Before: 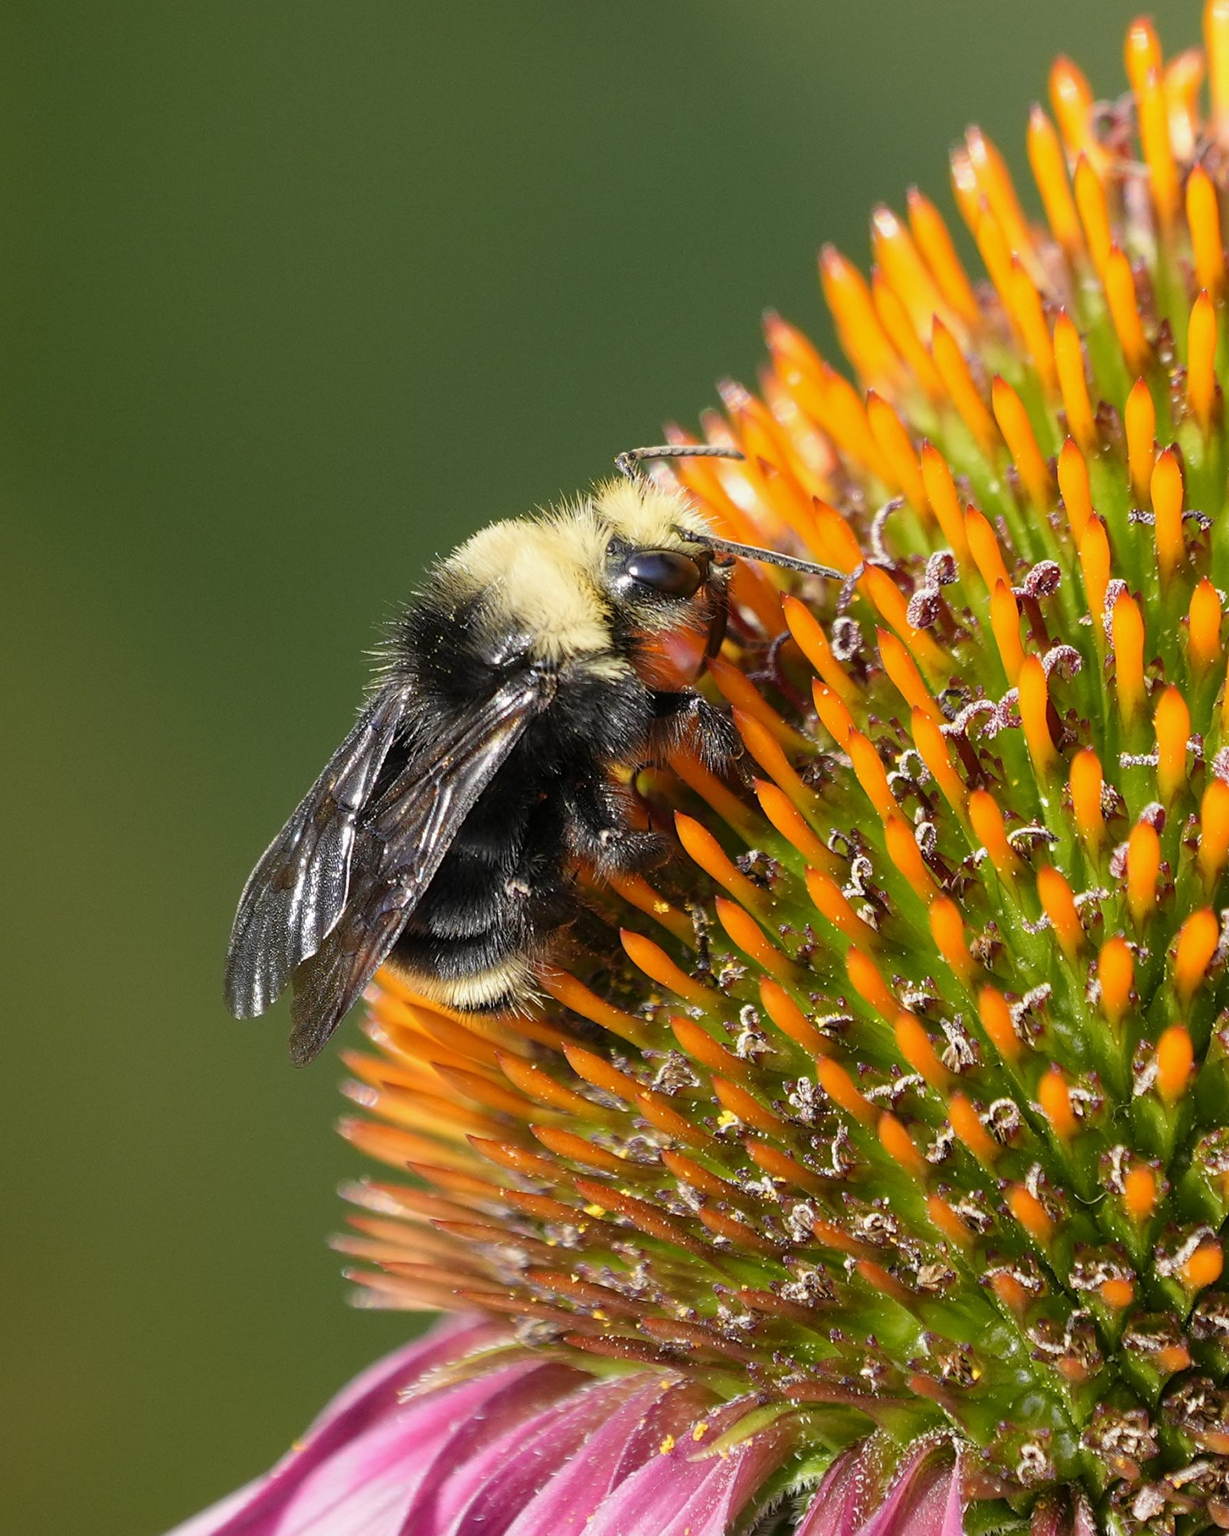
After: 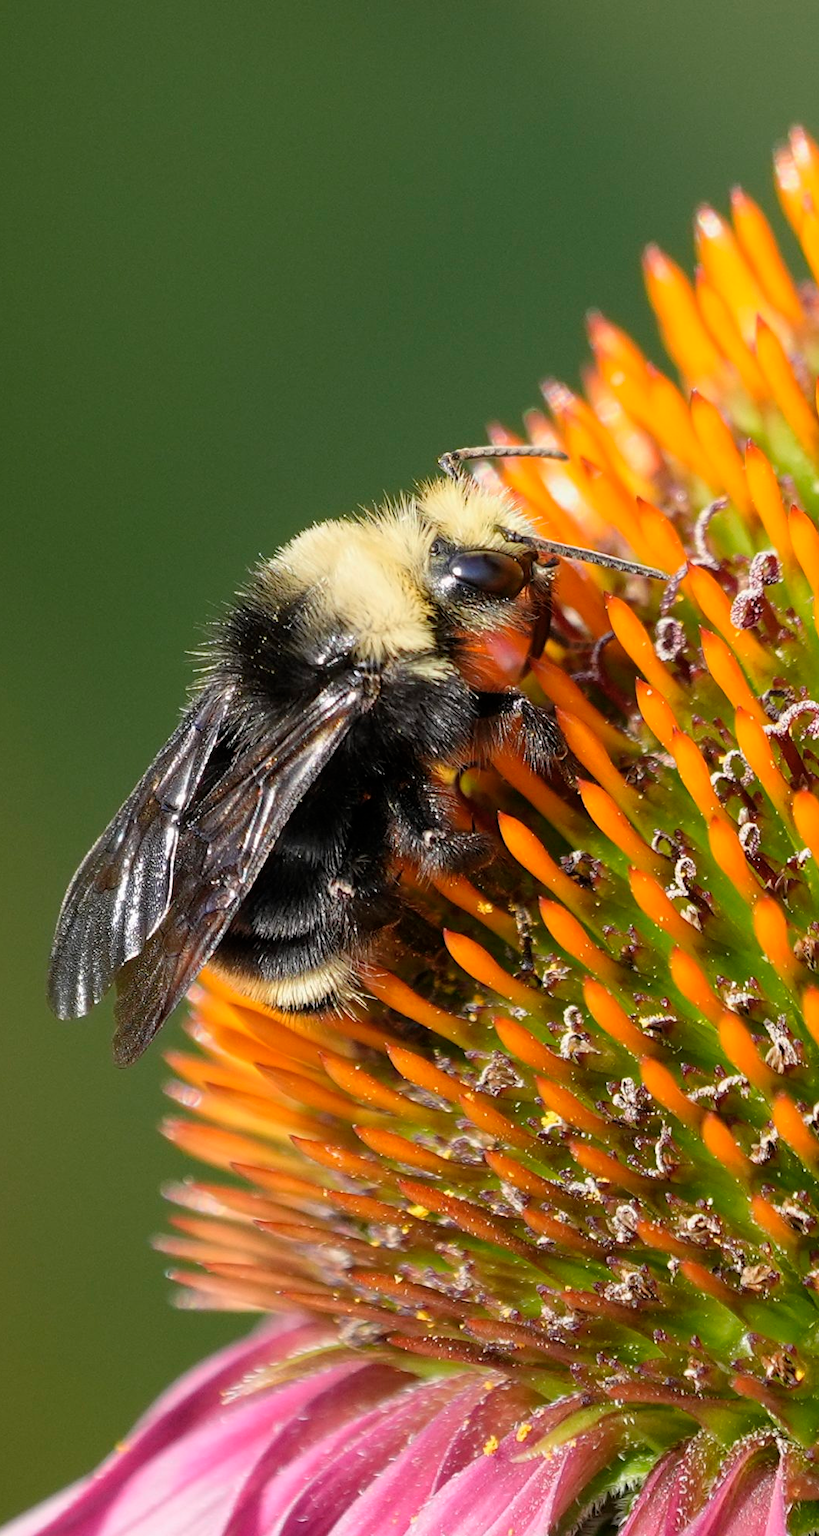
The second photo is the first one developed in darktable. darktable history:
crop and rotate: left 14.385%, right 18.948%
contrast brightness saturation: saturation -0.04
